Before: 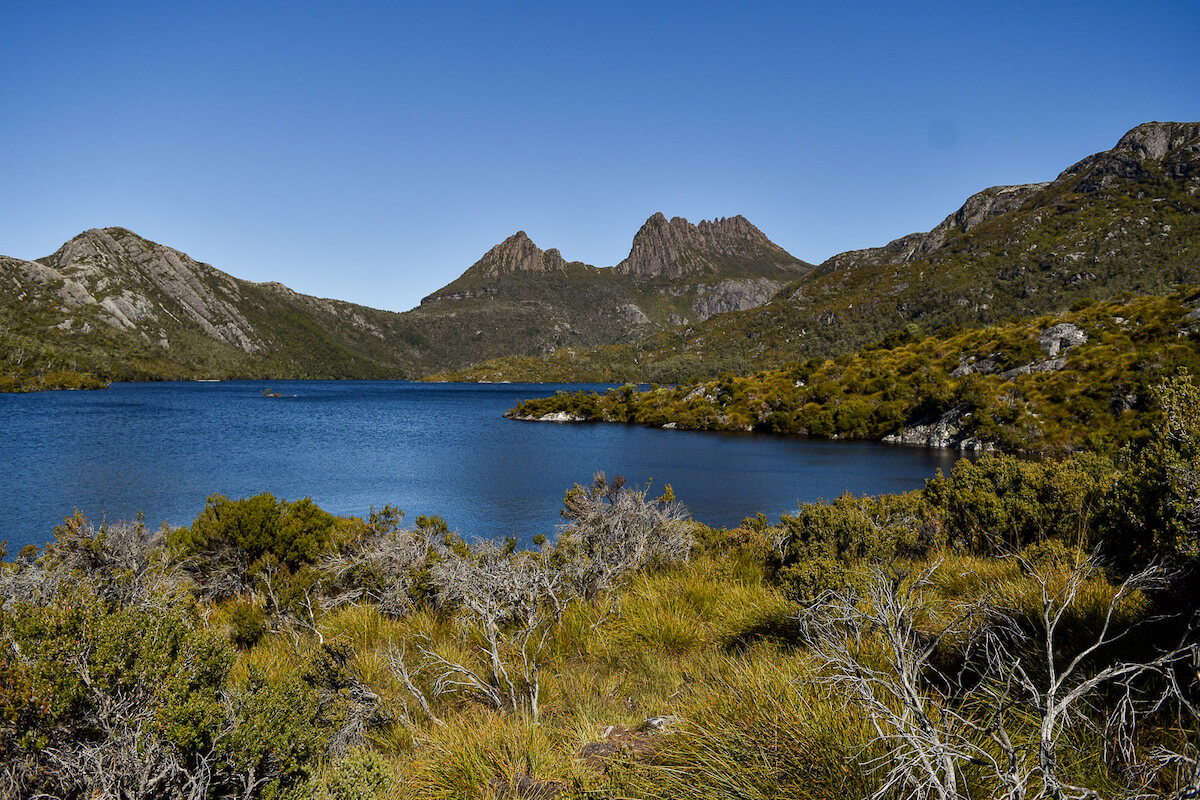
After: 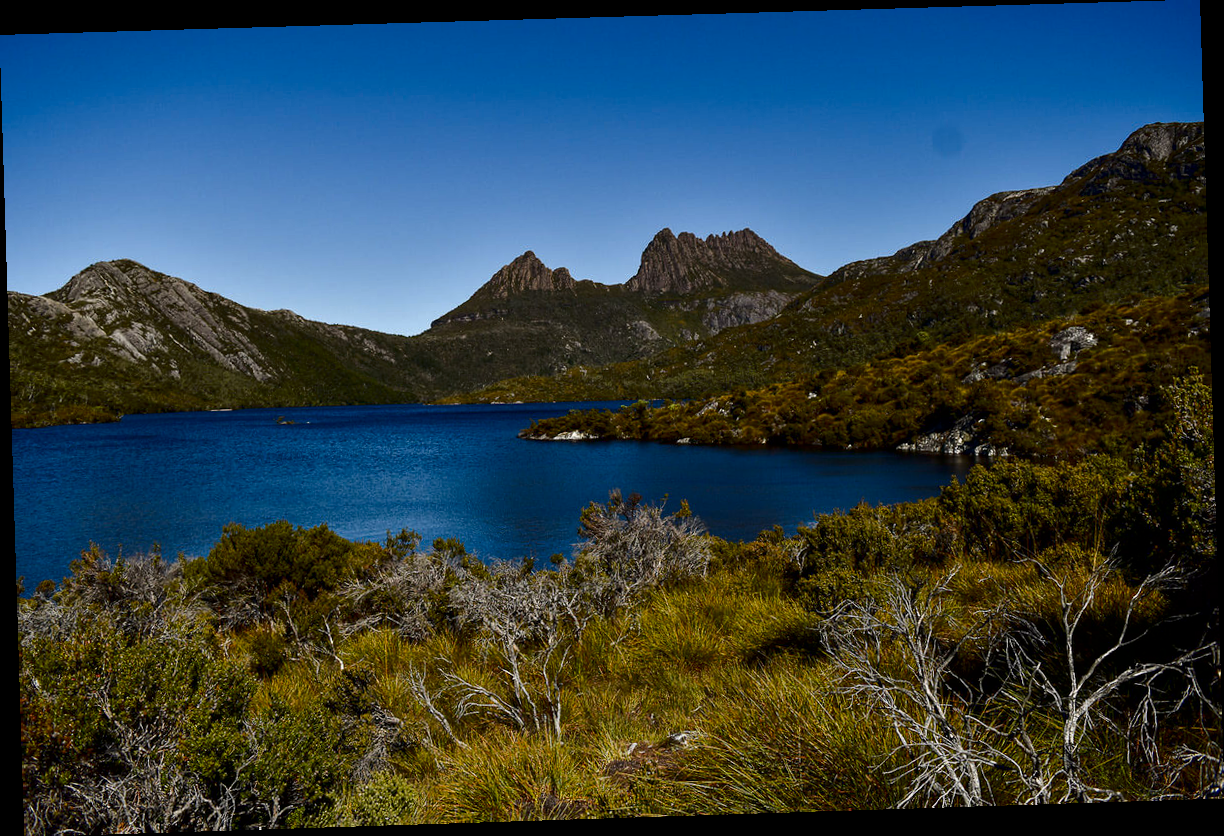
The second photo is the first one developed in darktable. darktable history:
contrast brightness saturation: contrast 0.13, brightness -0.24, saturation 0.14
rotate and perspective: rotation -1.77°, lens shift (horizontal) 0.004, automatic cropping off
shadows and highlights: shadows 0, highlights 40
